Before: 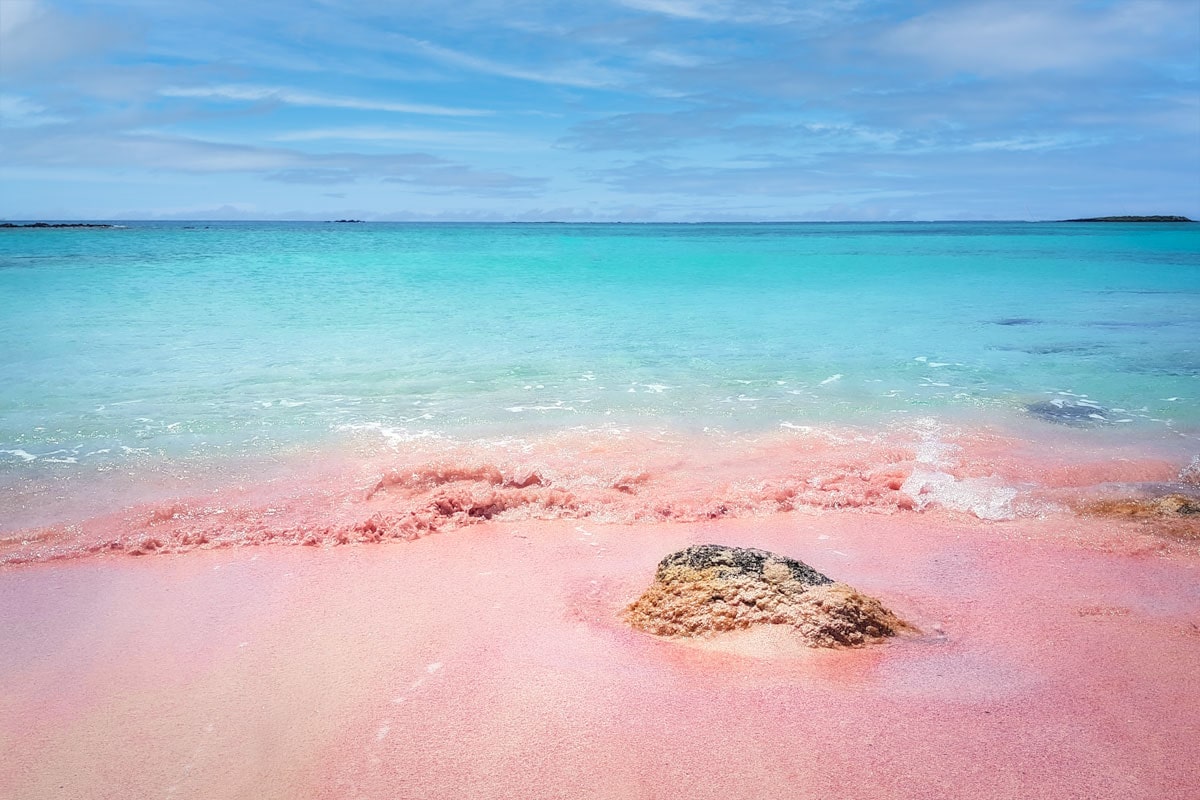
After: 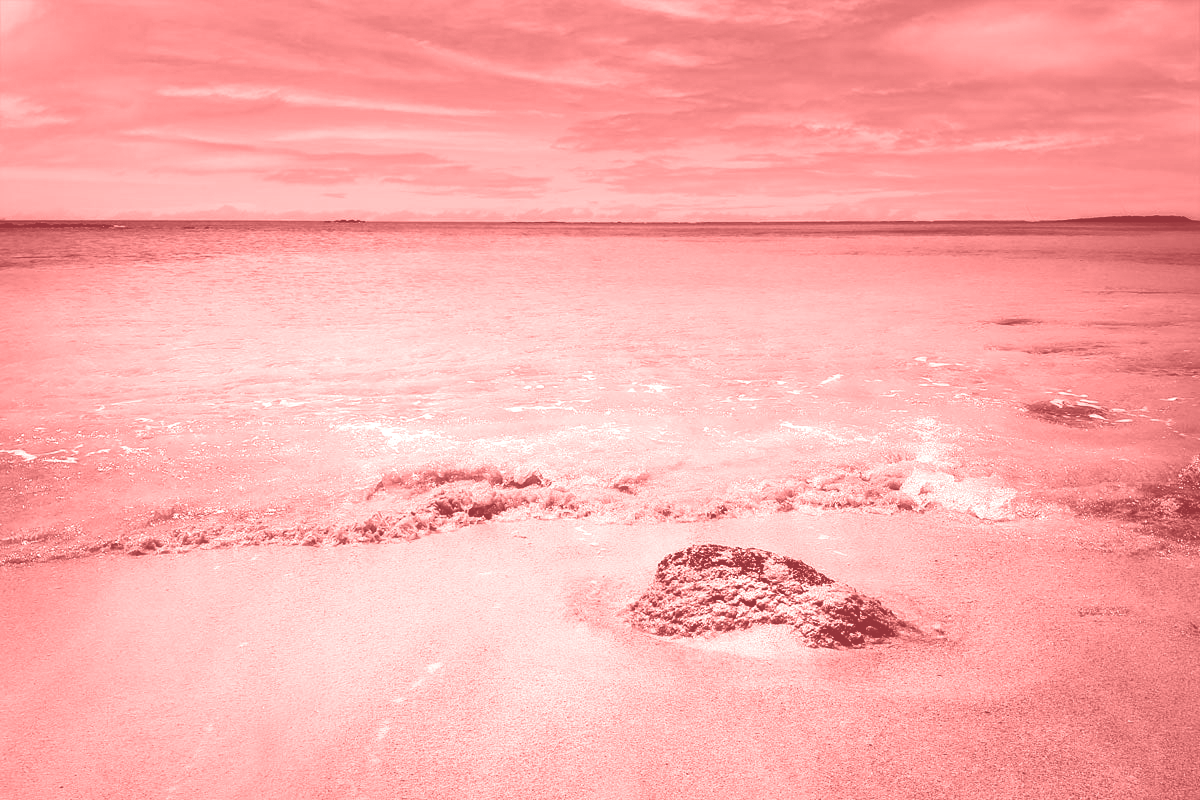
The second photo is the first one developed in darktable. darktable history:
base curve: curves: ch0 [(0, 0.036) (0.083, 0.04) (0.804, 1)], preserve colors none
colorize: saturation 60%, source mix 100%
exposure: black level correction 0.001, exposure -0.2 EV, compensate highlight preservation false
tone equalizer: on, module defaults
